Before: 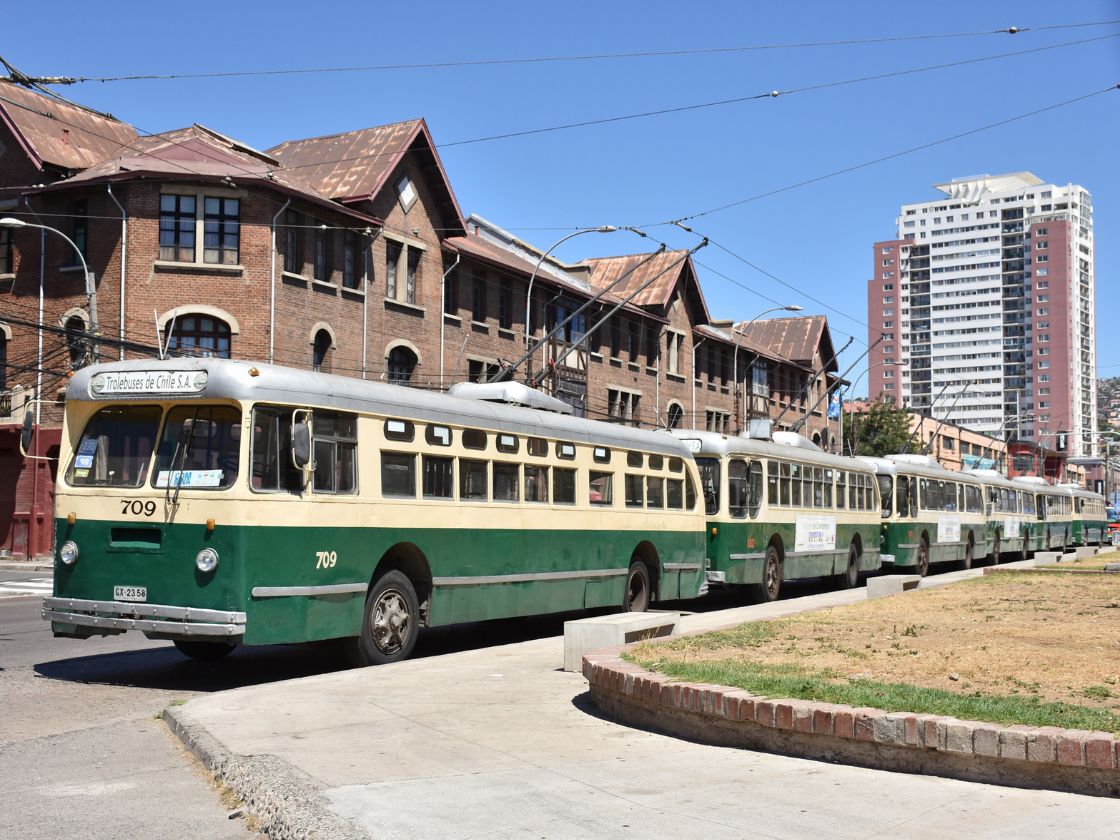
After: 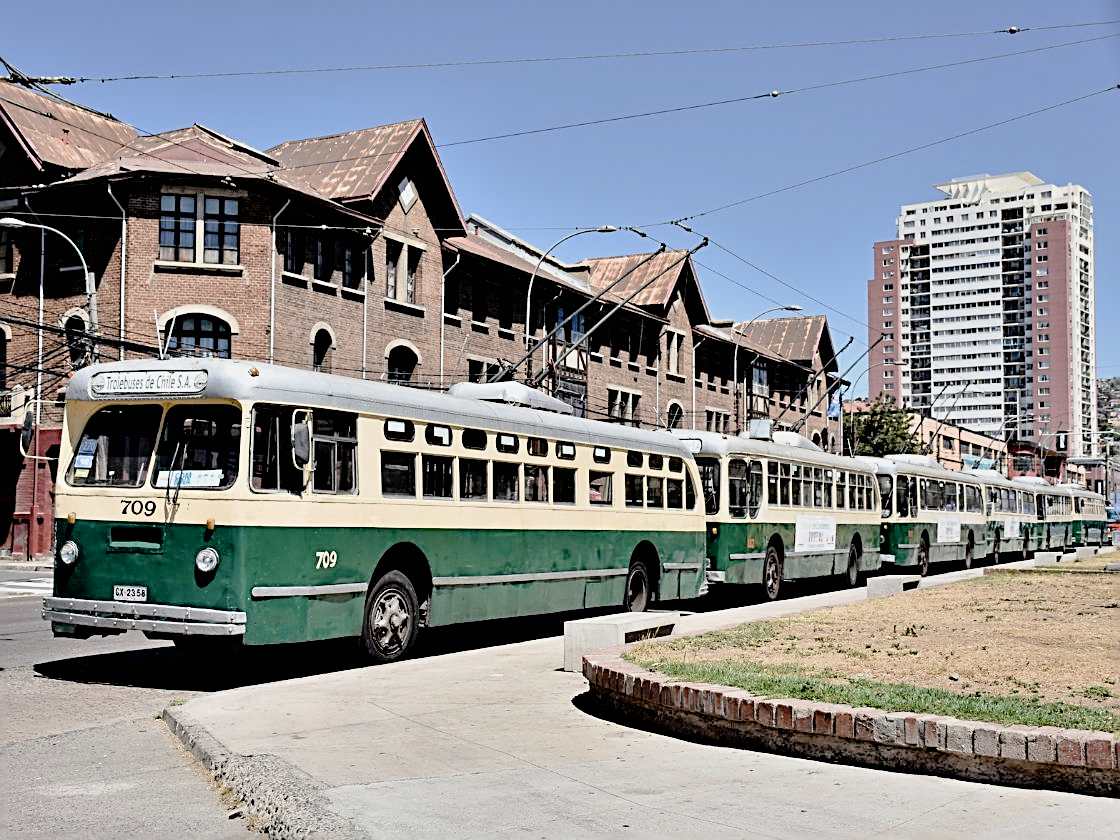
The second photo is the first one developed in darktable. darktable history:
sharpen: radius 2.546, amount 0.647
filmic rgb: black relative exposure -7.95 EV, white relative exposure 4.18 EV, hardness 4.04, latitude 51.04%, contrast 1.008, shadows ↔ highlights balance 5.86%
tone curve: curves: ch0 [(0, 0) (0.004, 0.008) (0.077, 0.156) (0.169, 0.29) (0.774, 0.774) (1, 1)], preserve colors none
contrast equalizer: octaves 7, y [[0.6 ×6], [0.55 ×6], [0 ×6], [0 ×6], [0 ×6]]
